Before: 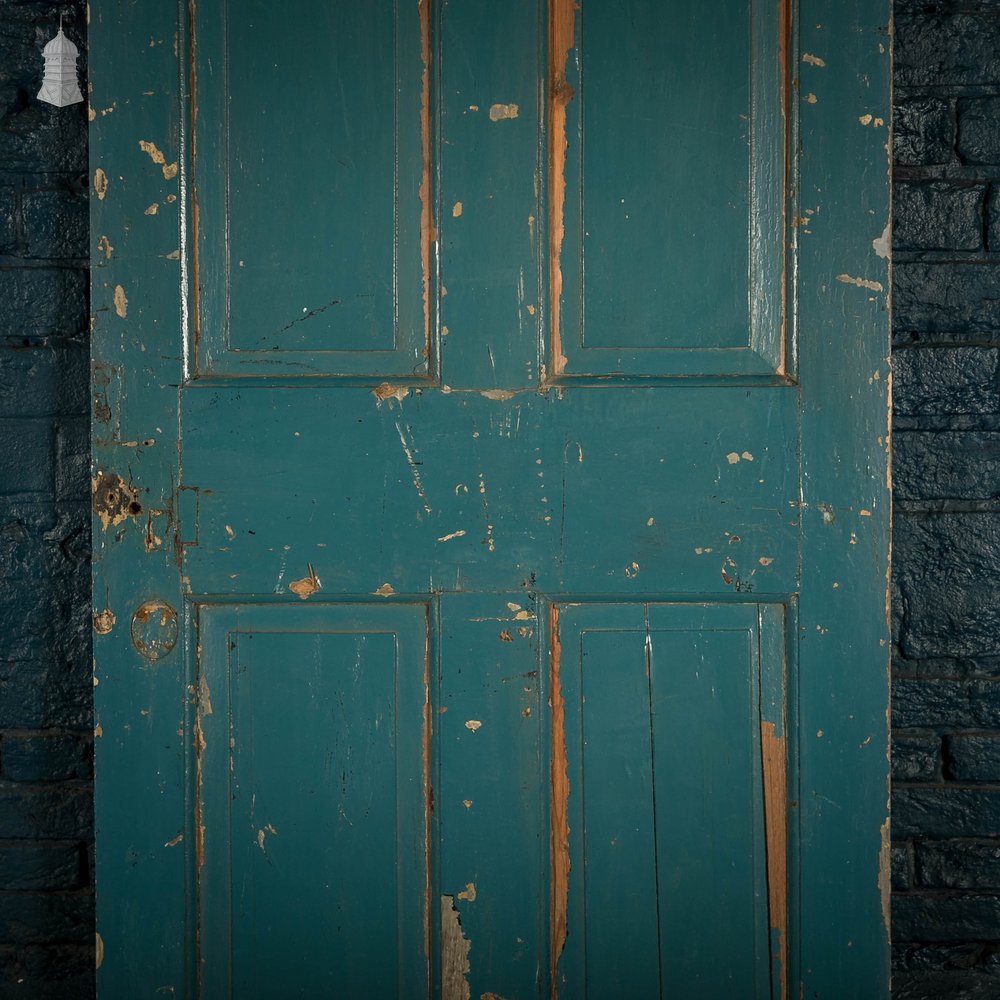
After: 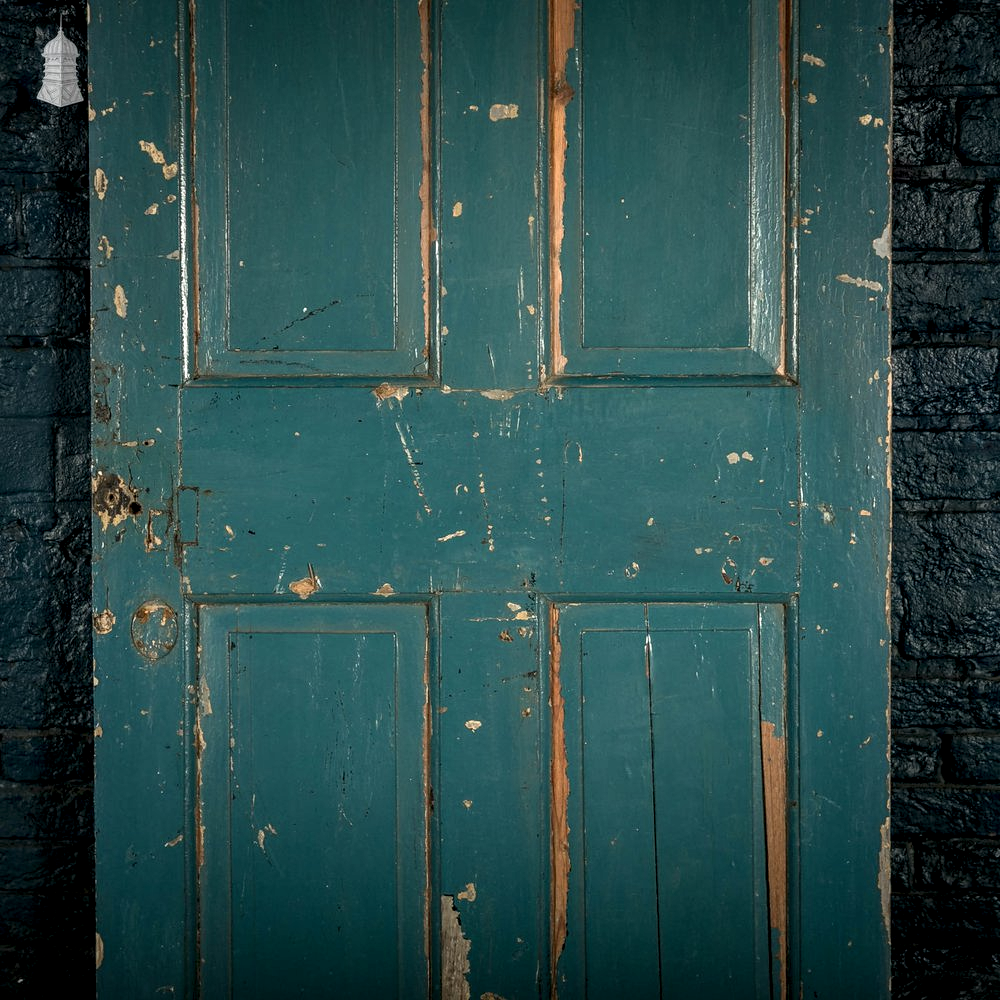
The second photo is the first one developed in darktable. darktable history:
local contrast: highlights 60%, shadows 59%, detail 160%
